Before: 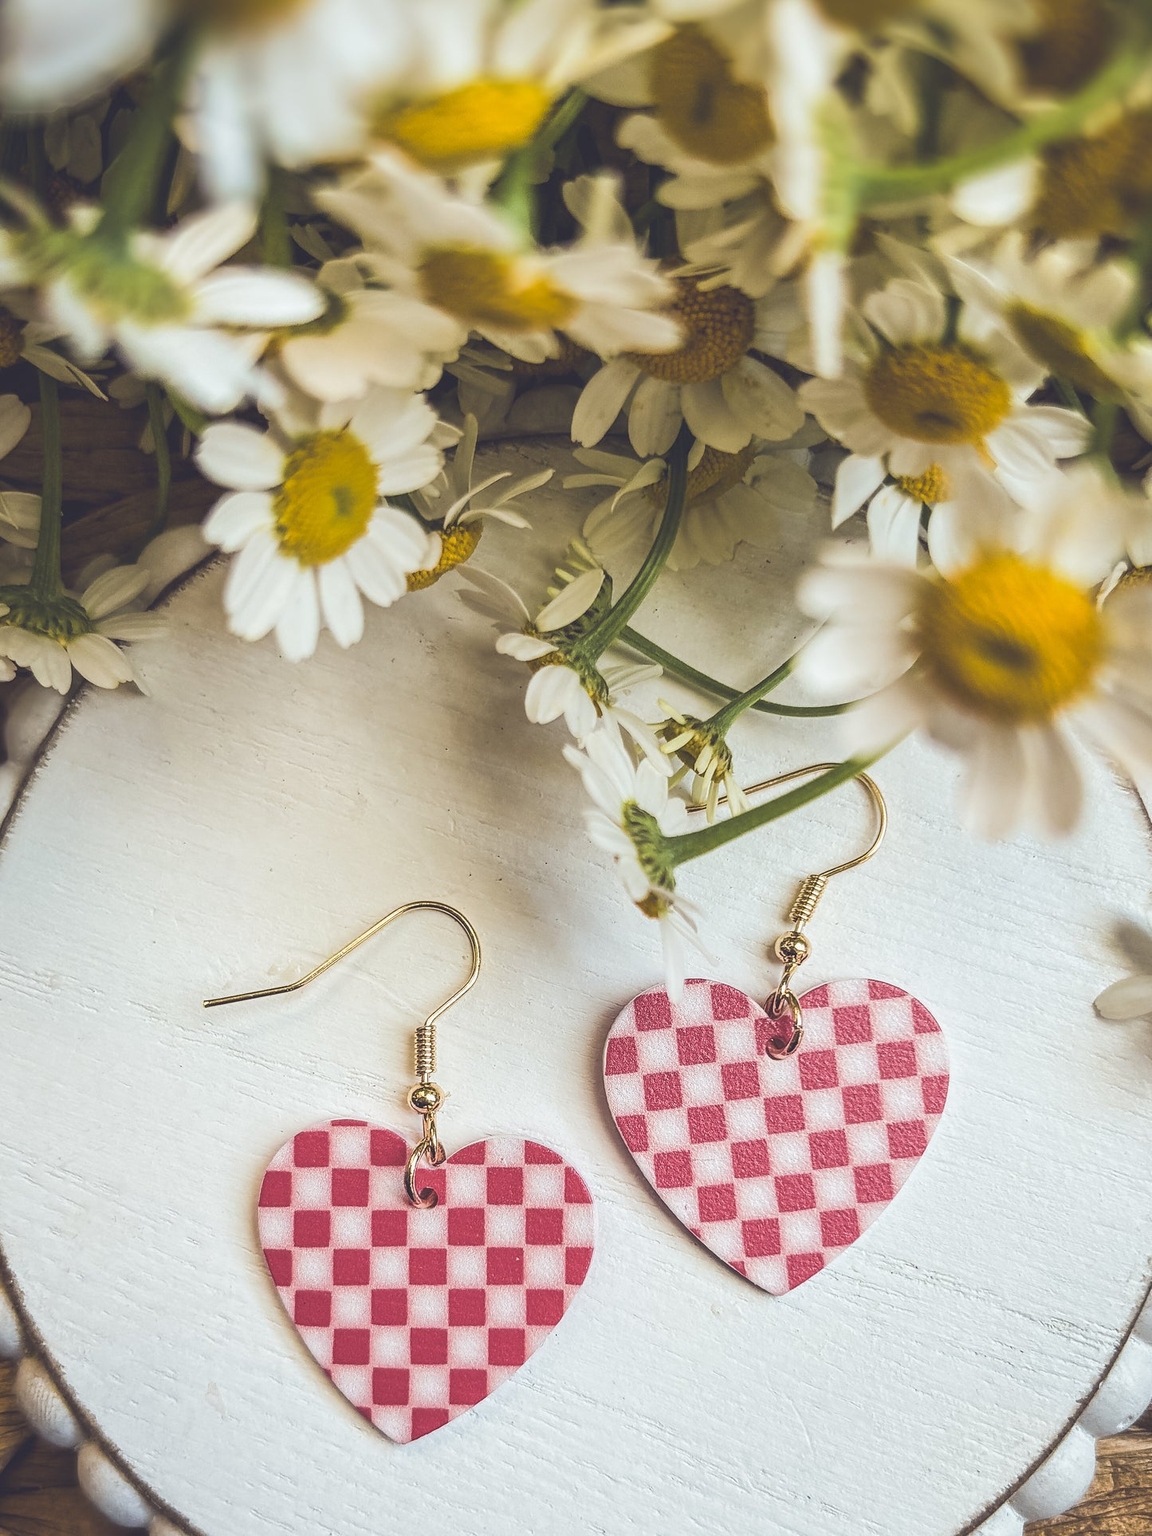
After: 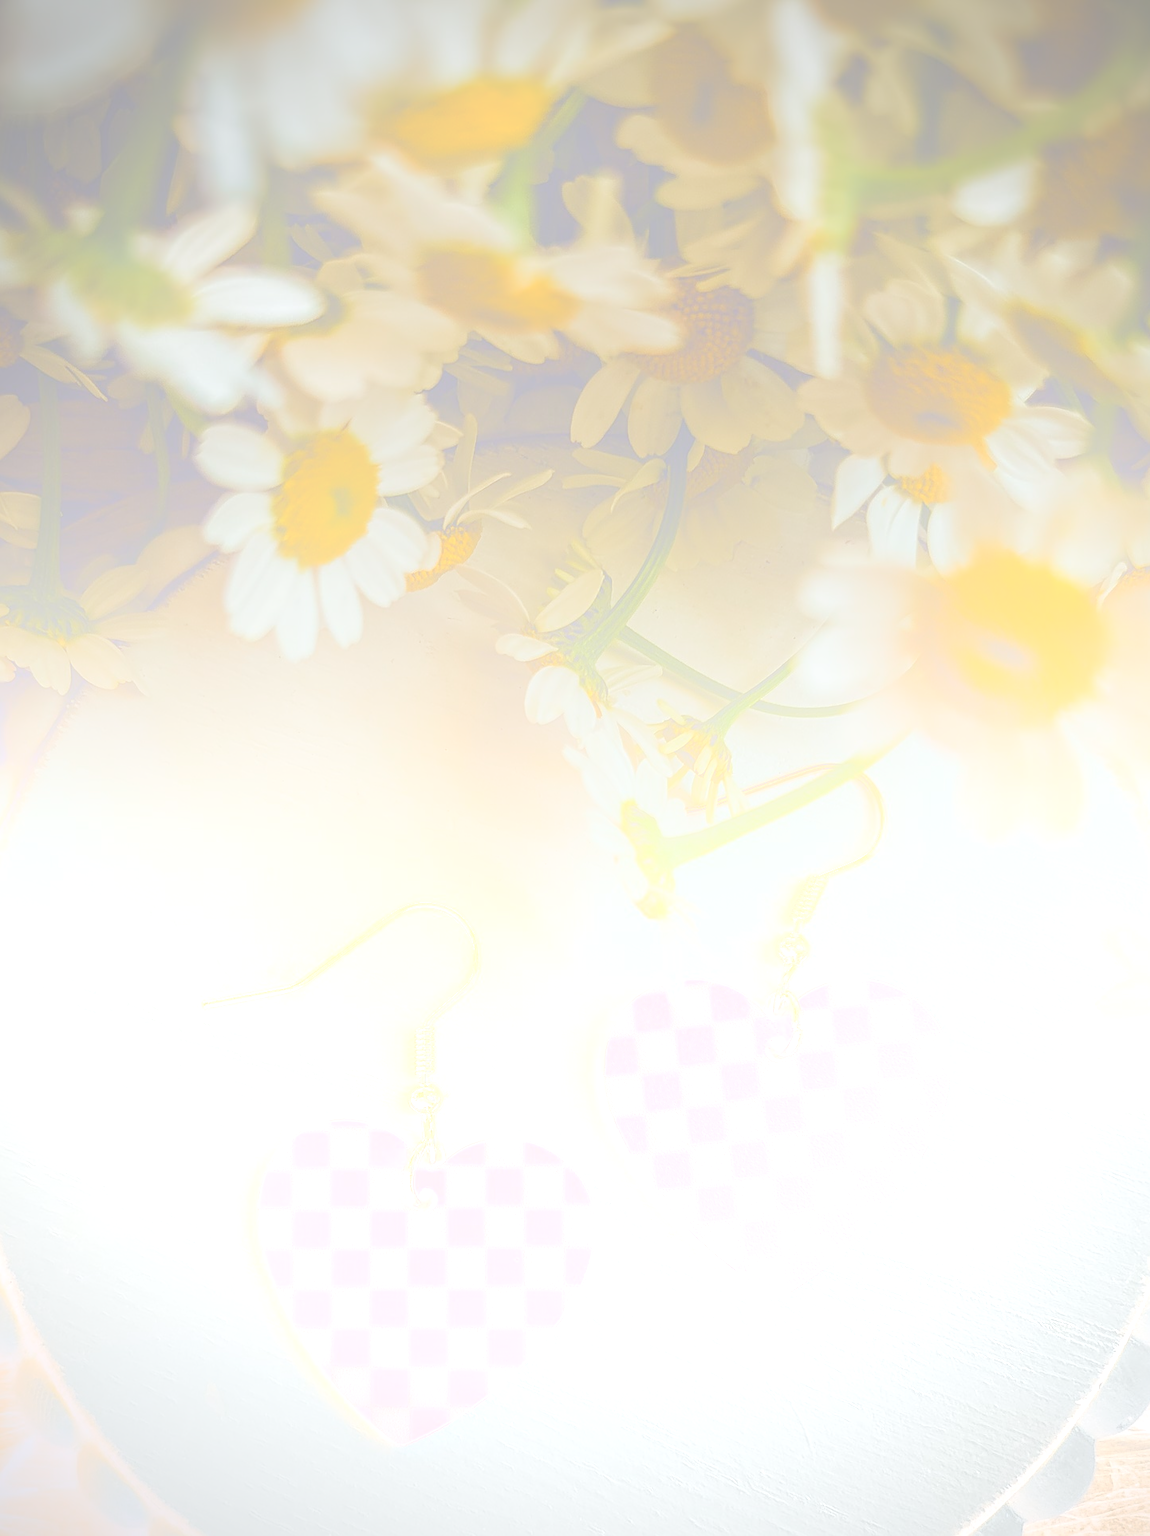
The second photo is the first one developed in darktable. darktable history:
contrast brightness saturation: contrast 0.11, saturation -0.17
crop and rotate: left 0.126%
bloom: size 70%, threshold 25%, strength 70%
vignetting: fall-off radius 60.92%
sharpen: on, module defaults
base curve: curves: ch0 [(0, 0) (0.841, 0.609) (1, 1)]
